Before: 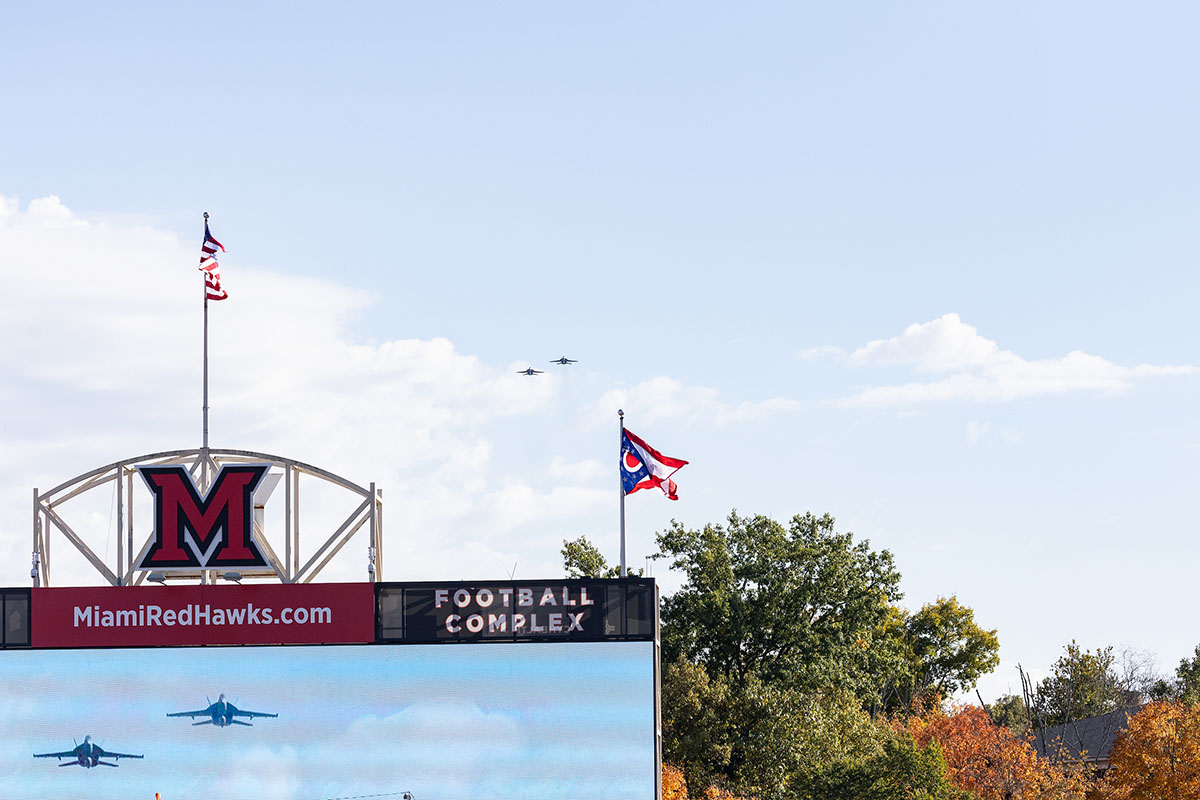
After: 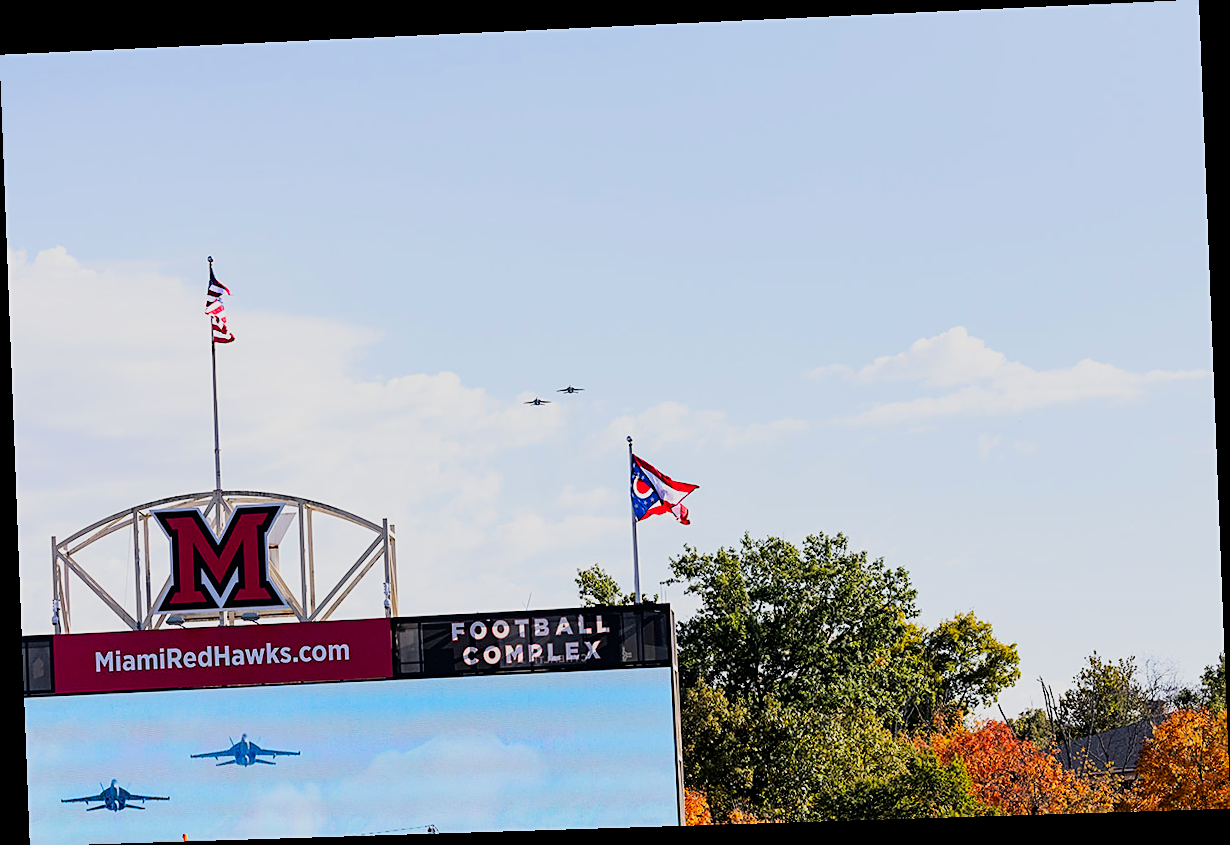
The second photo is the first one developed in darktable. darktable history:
sharpen: on, module defaults
filmic rgb: black relative exposure -7.65 EV, white relative exposure 4.56 EV, hardness 3.61, contrast 1.25
rotate and perspective: rotation -2.22°, lens shift (horizontal) -0.022, automatic cropping off
contrast brightness saturation: saturation 0.5
